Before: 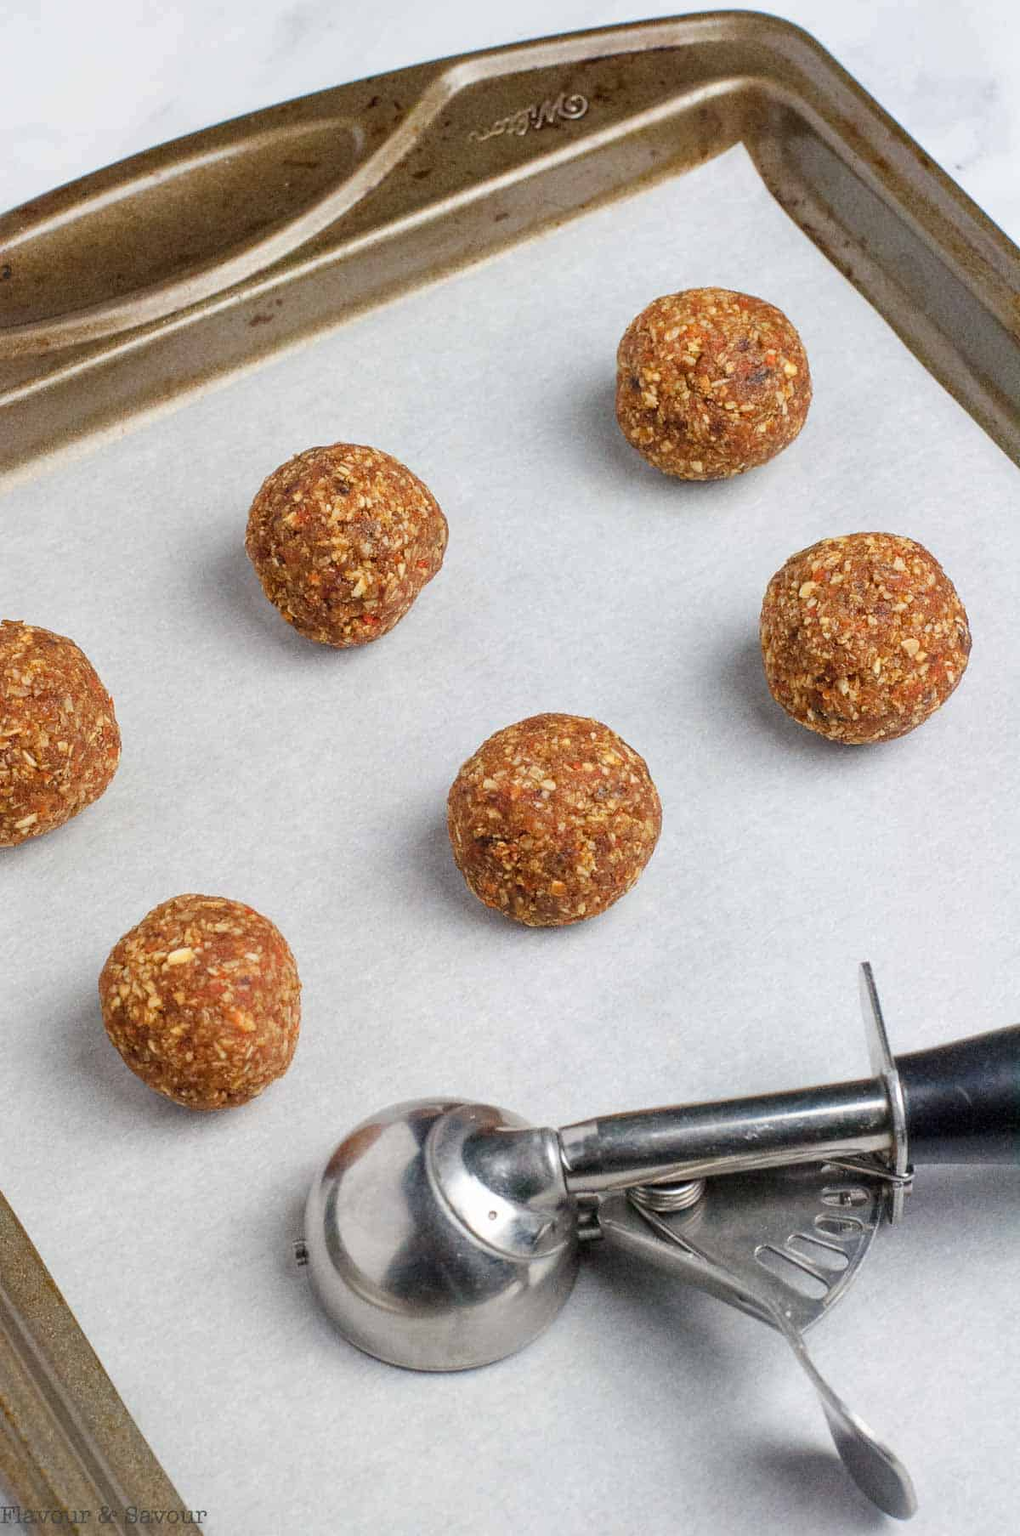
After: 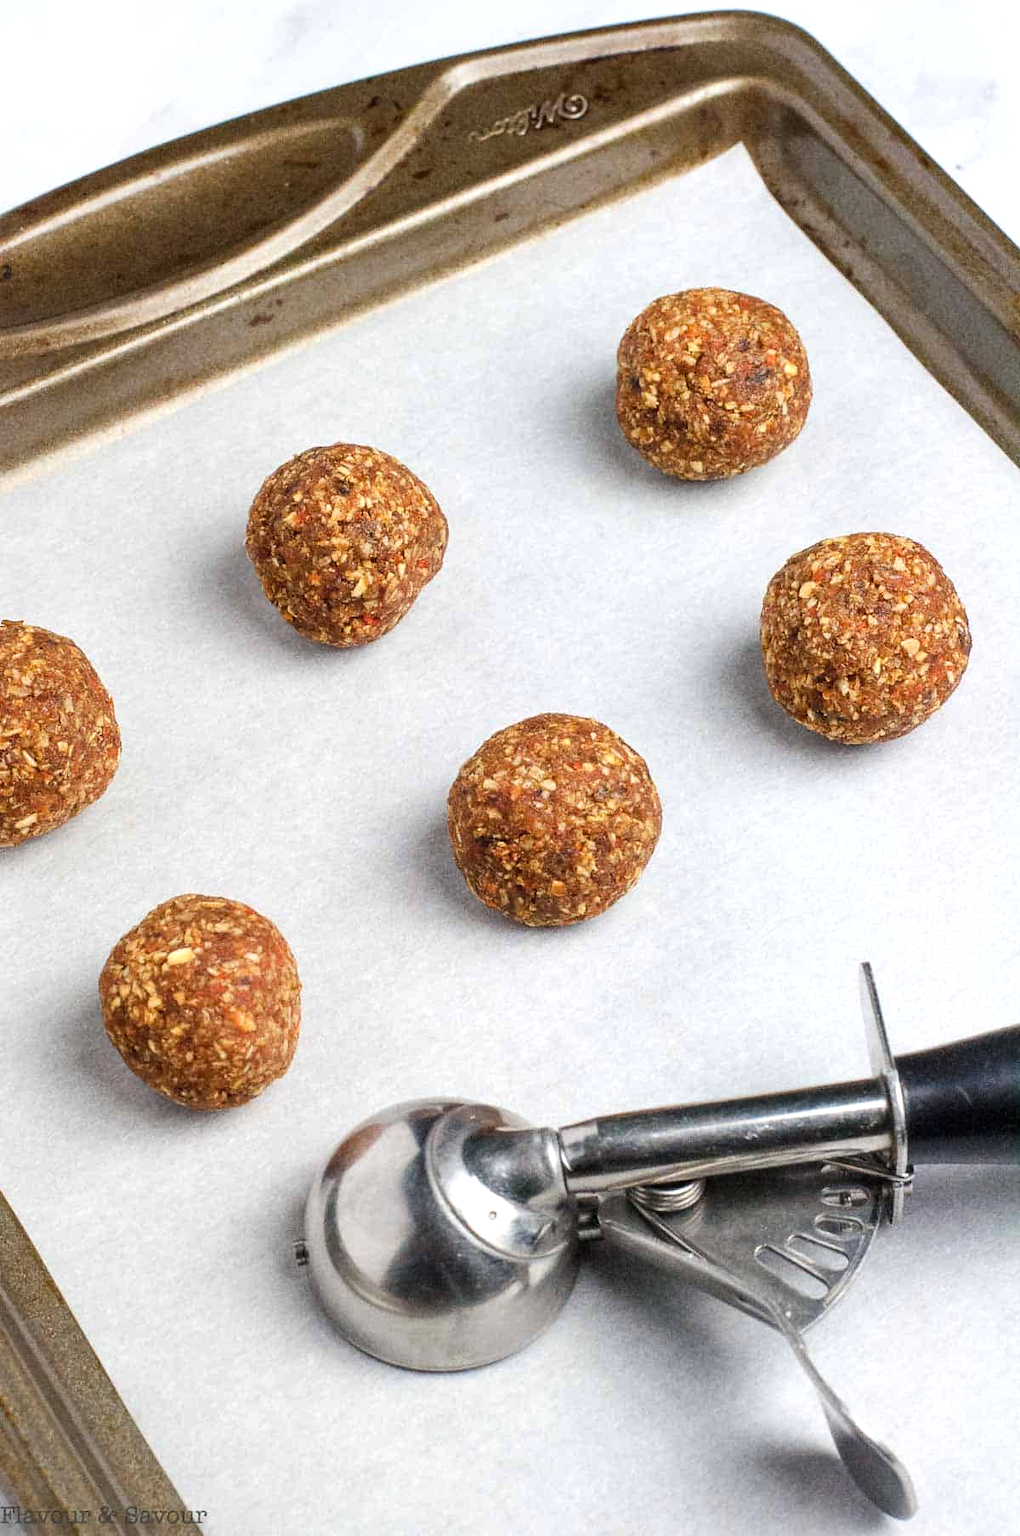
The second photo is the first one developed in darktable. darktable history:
tone equalizer: -8 EV -0.437 EV, -7 EV -0.415 EV, -6 EV -0.298 EV, -5 EV -0.199 EV, -3 EV 0.198 EV, -2 EV 0.36 EV, -1 EV 0.371 EV, +0 EV 0.401 EV, edges refinement/feathering 500, mask exposure compensation -1.57 EV, preserve details no
